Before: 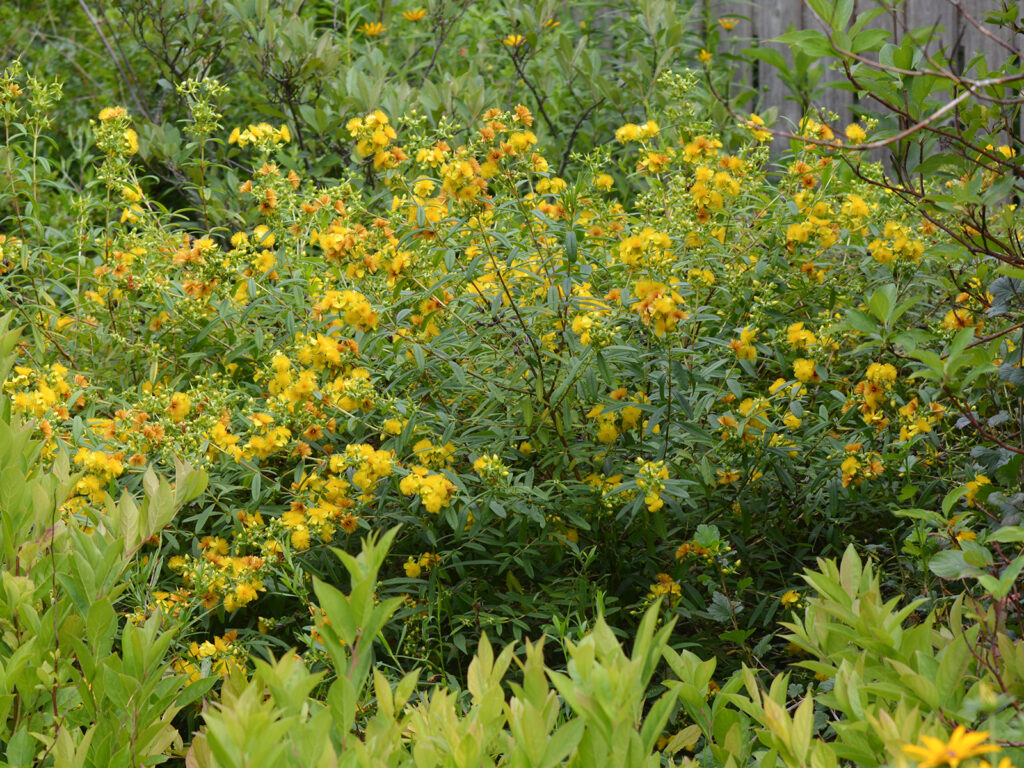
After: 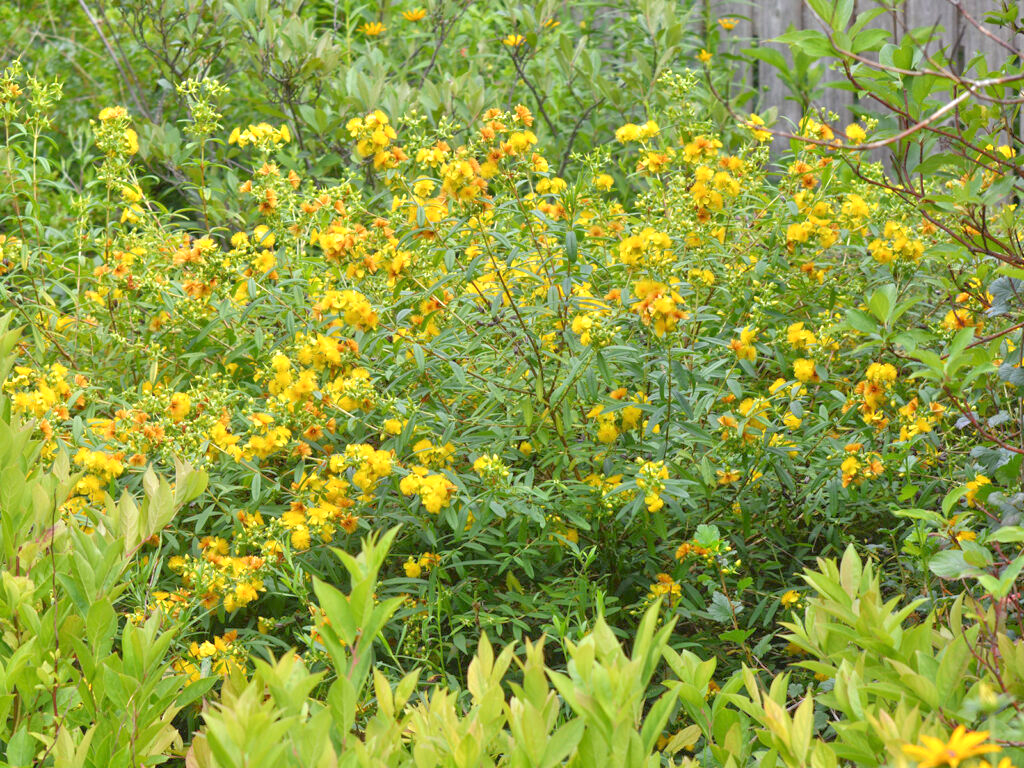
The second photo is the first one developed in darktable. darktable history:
tone equalizer: -8 EV 1.97 EV, -7 EV 2 EV, -6 EV 1.99 EV, -5 EV 2 EV, -4 EV 1.99 EV, -3 EV 1.49 EV, -2 EV 0.976 EV, -1 EV 0.489 EV
